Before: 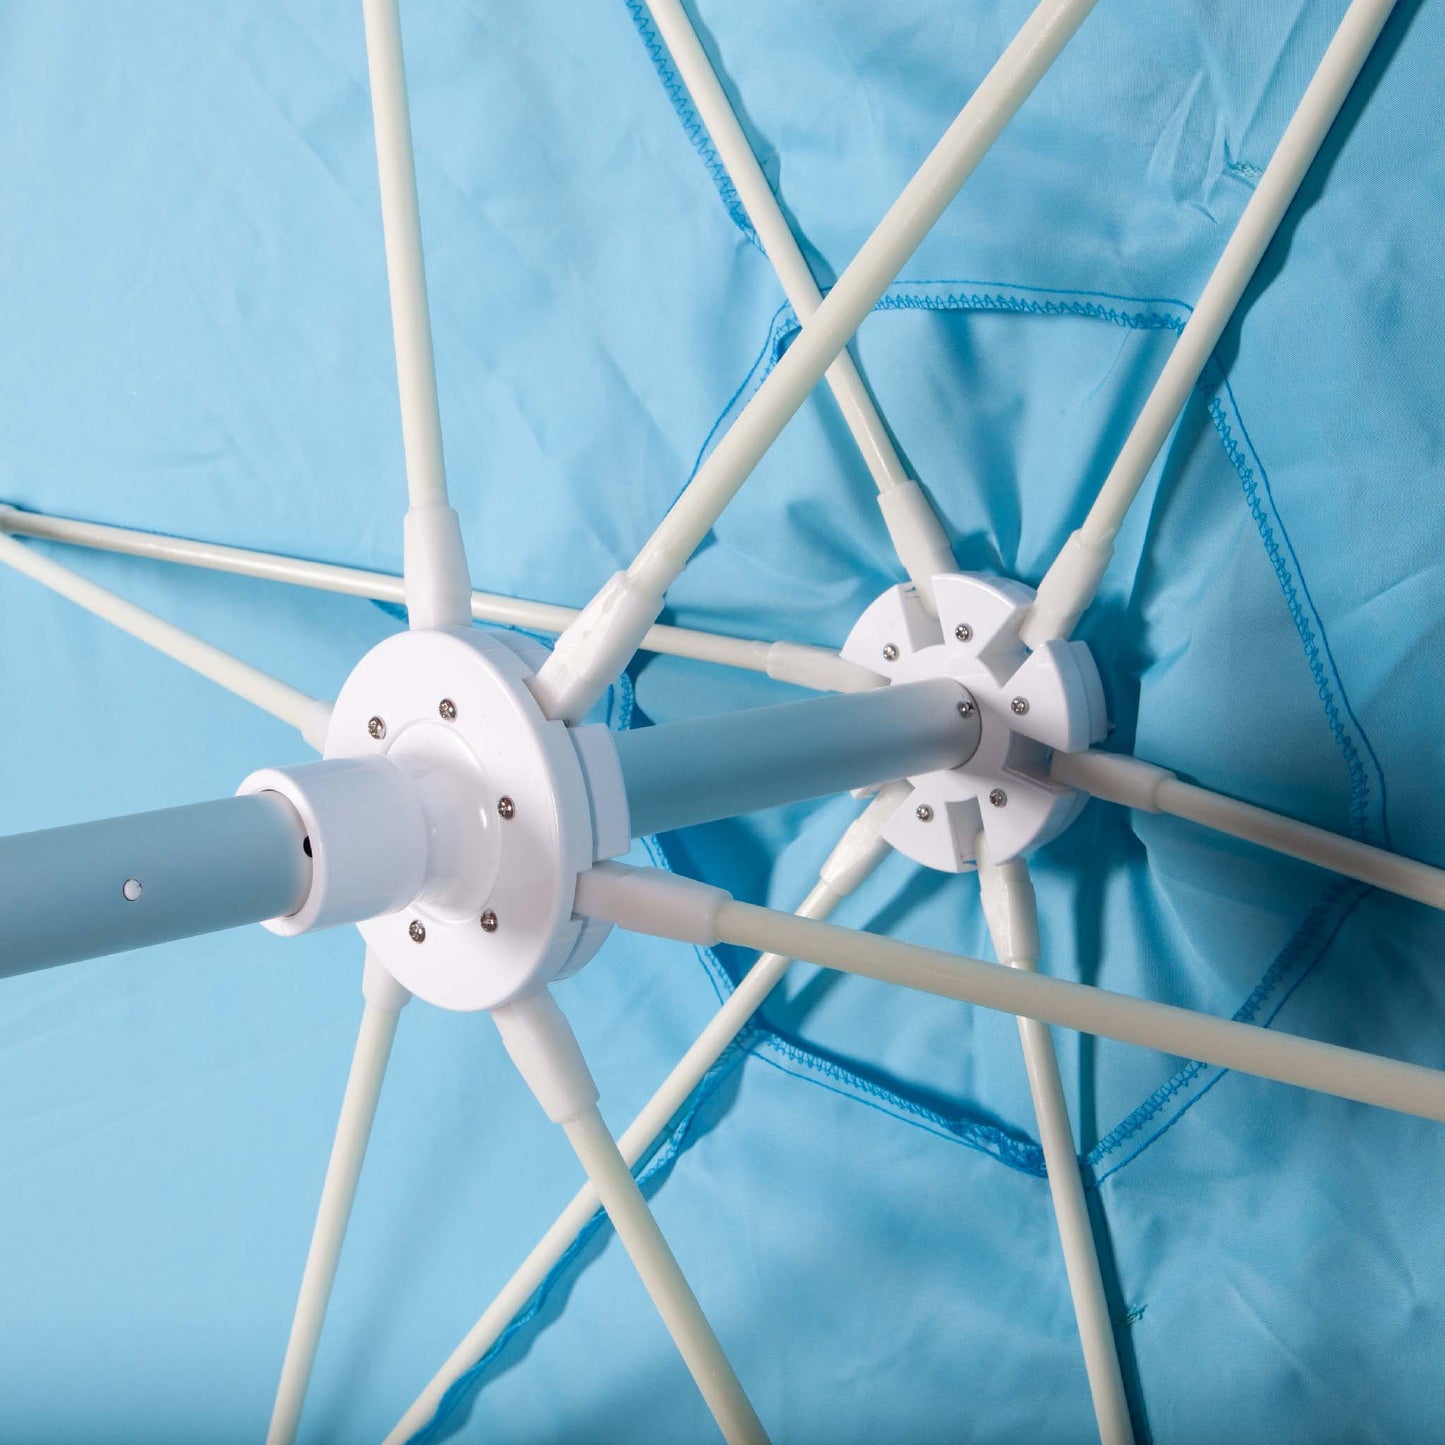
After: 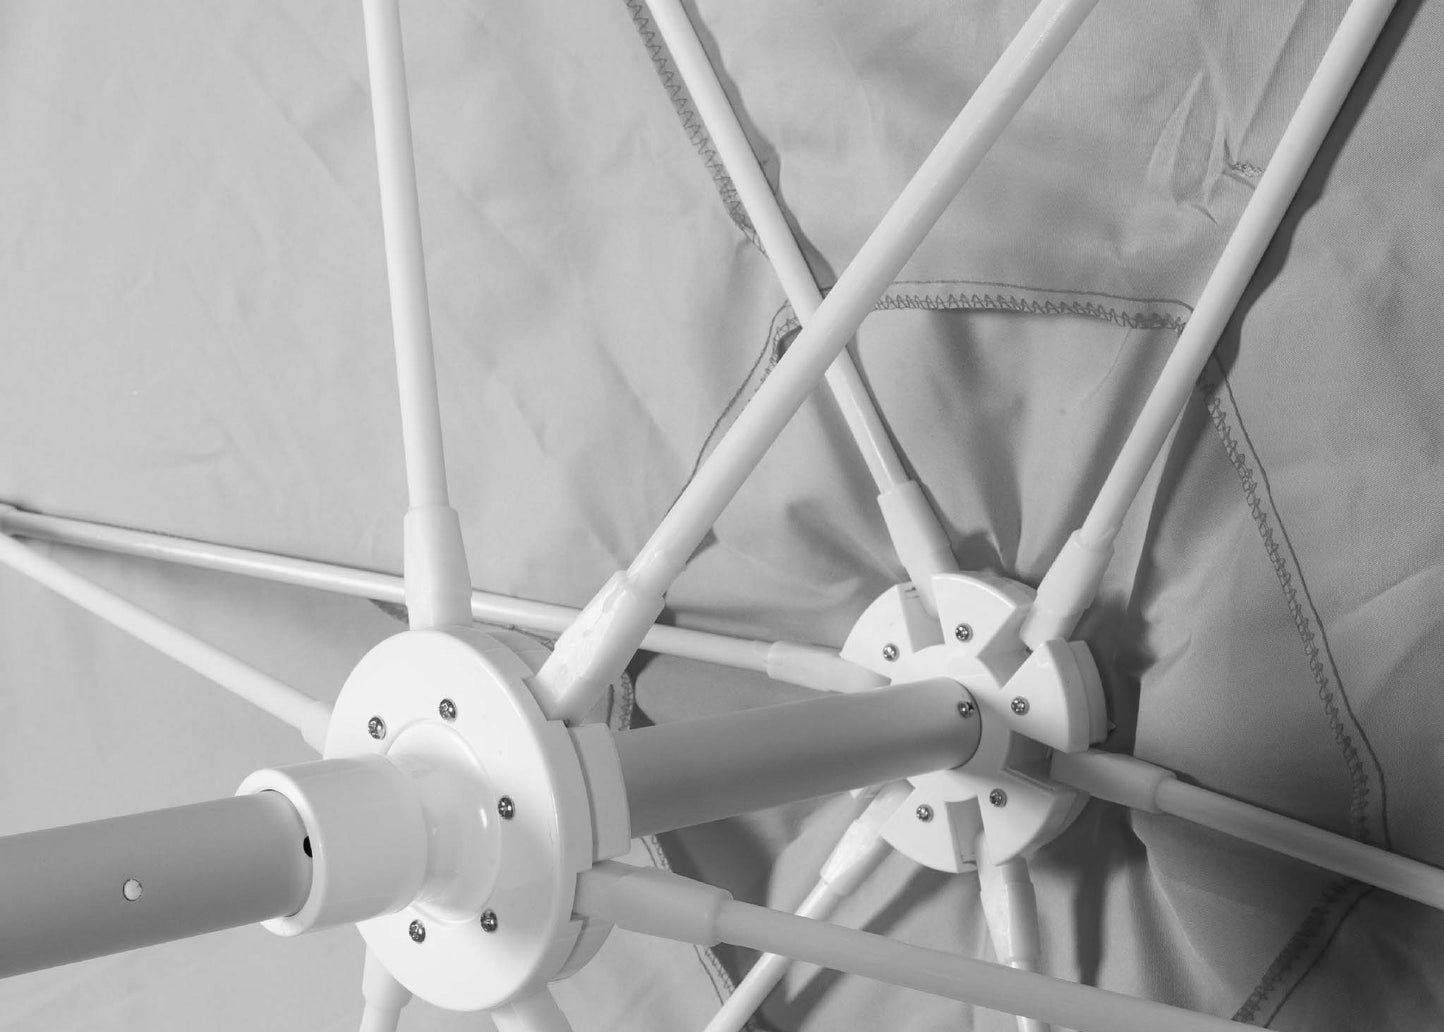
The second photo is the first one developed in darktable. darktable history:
crop: bottom 28.576%
monochrome: a -11.7, b 1.62, size 0.5, highlights 0.38
